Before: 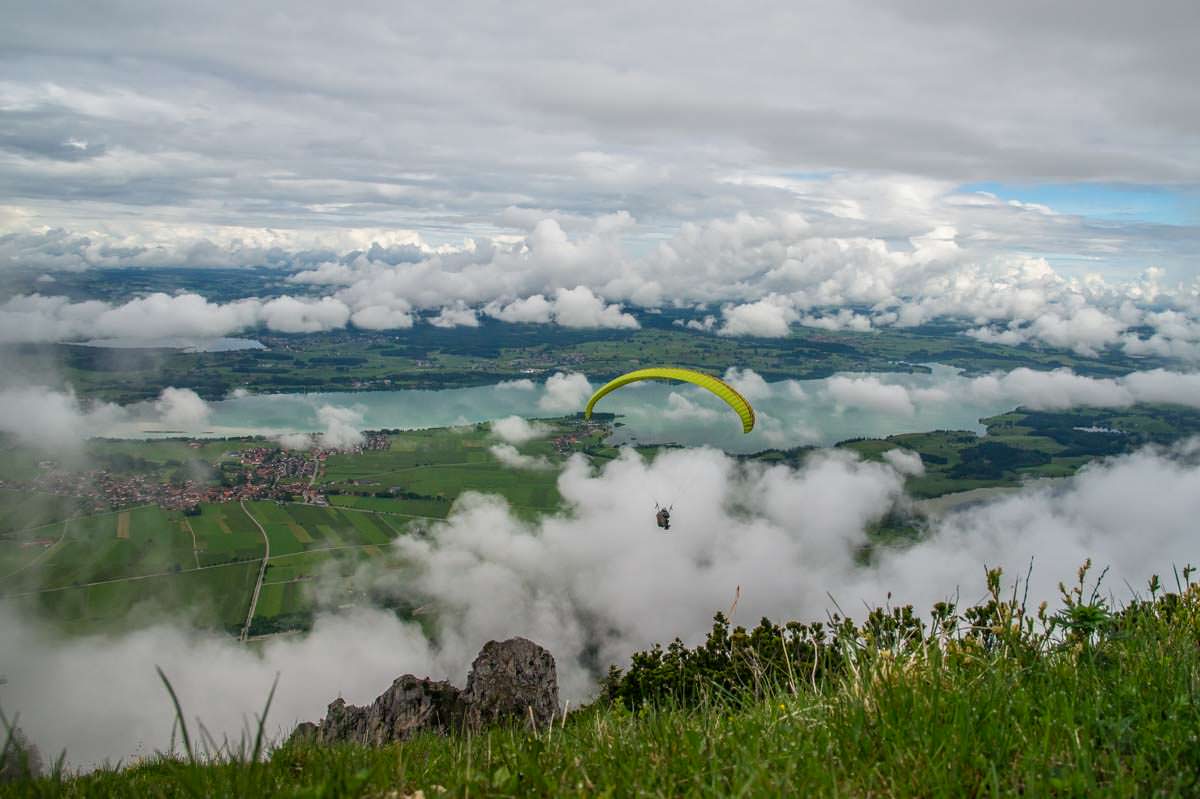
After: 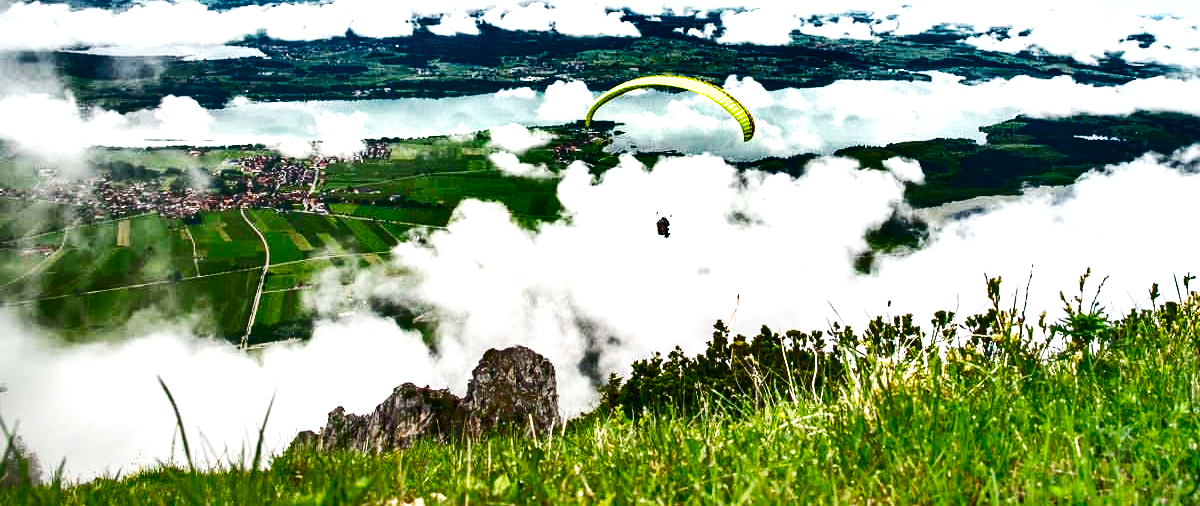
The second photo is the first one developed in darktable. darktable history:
crop and rotate: top 36.57%
shadows and highlights: shadows 20.8, highlights -82.87, soften with gaussian
base curve: curves: ch0 [(0, 0) (0.028, 0.03) (0.121, 0.232) (0.46, 0.748) (0.859, 0.968) (1, 1)], preserve colors none
exposure: black level correction 0, exposure 1.757 EV, compensate highlight preservation false
